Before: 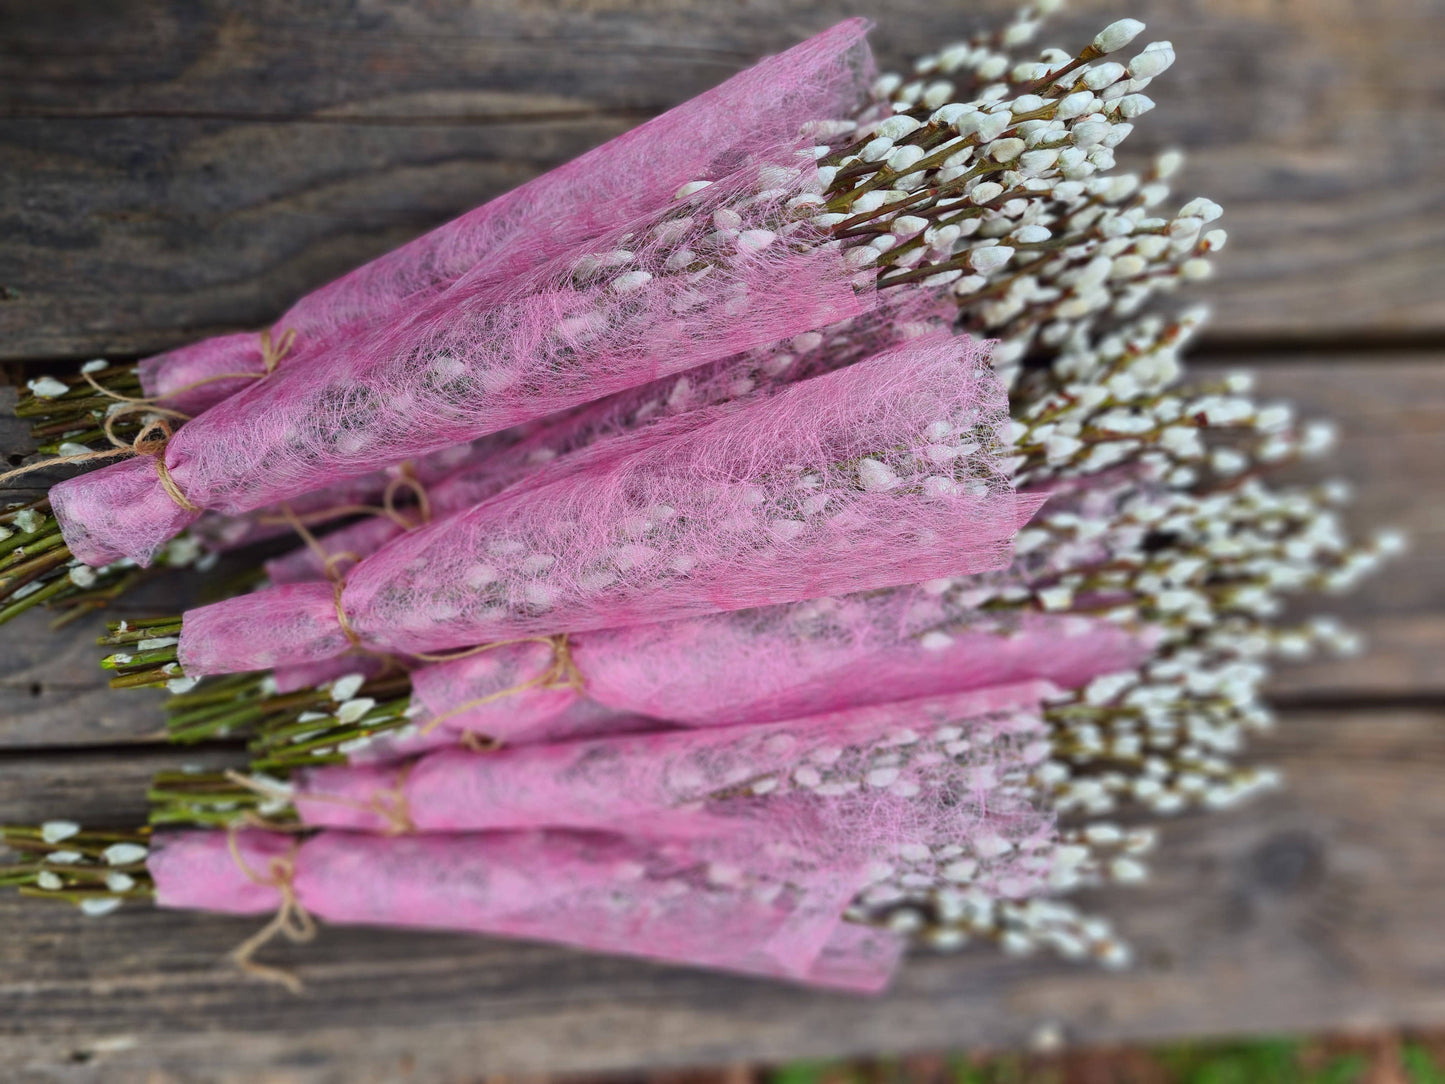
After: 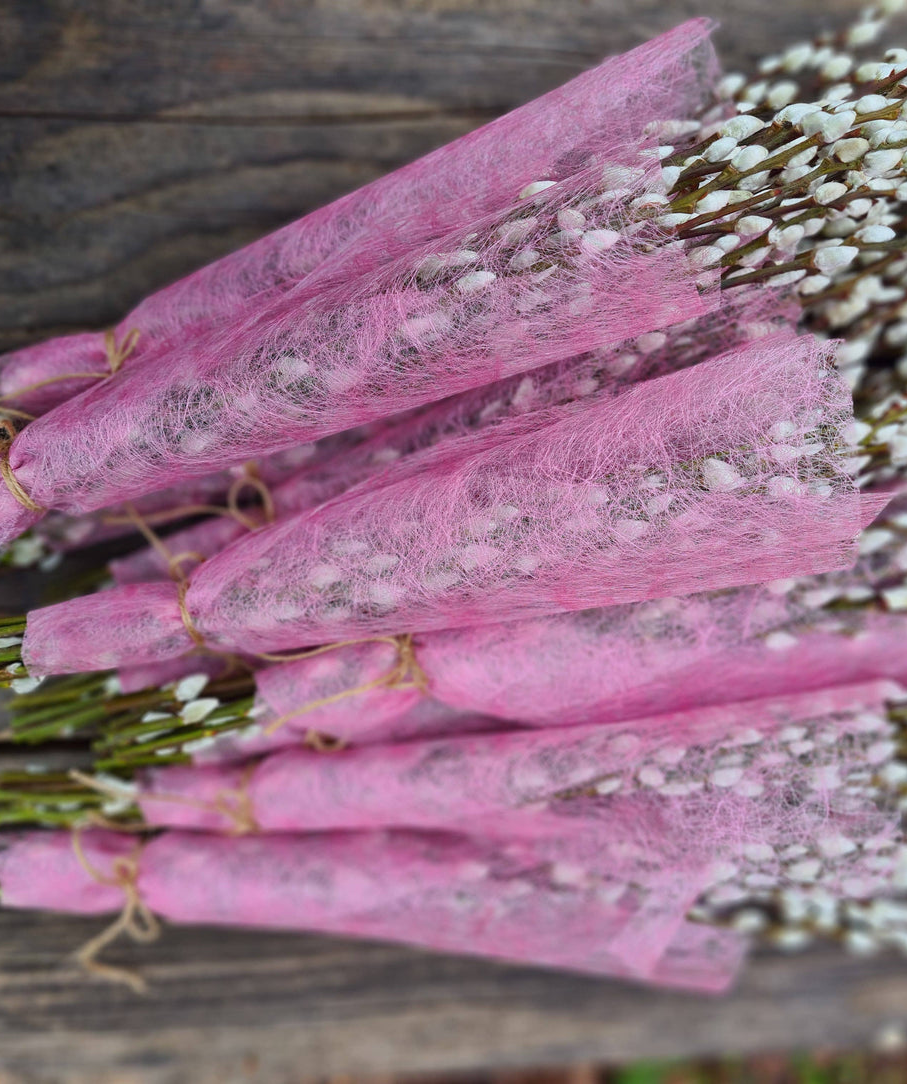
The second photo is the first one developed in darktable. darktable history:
crop: left 10.855%, right 26.342%
